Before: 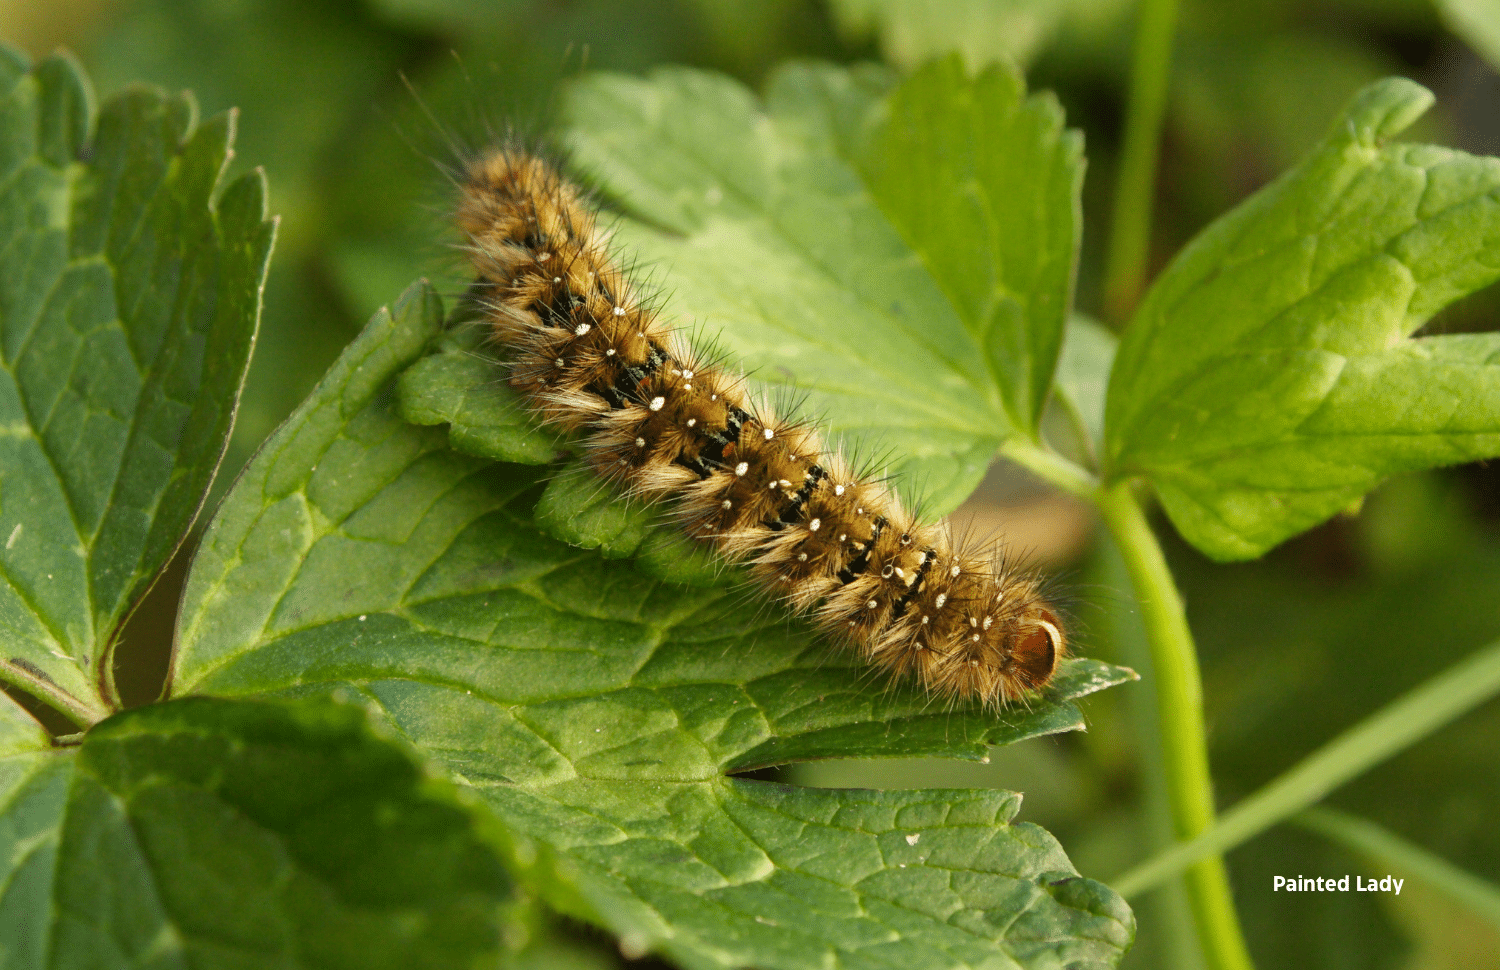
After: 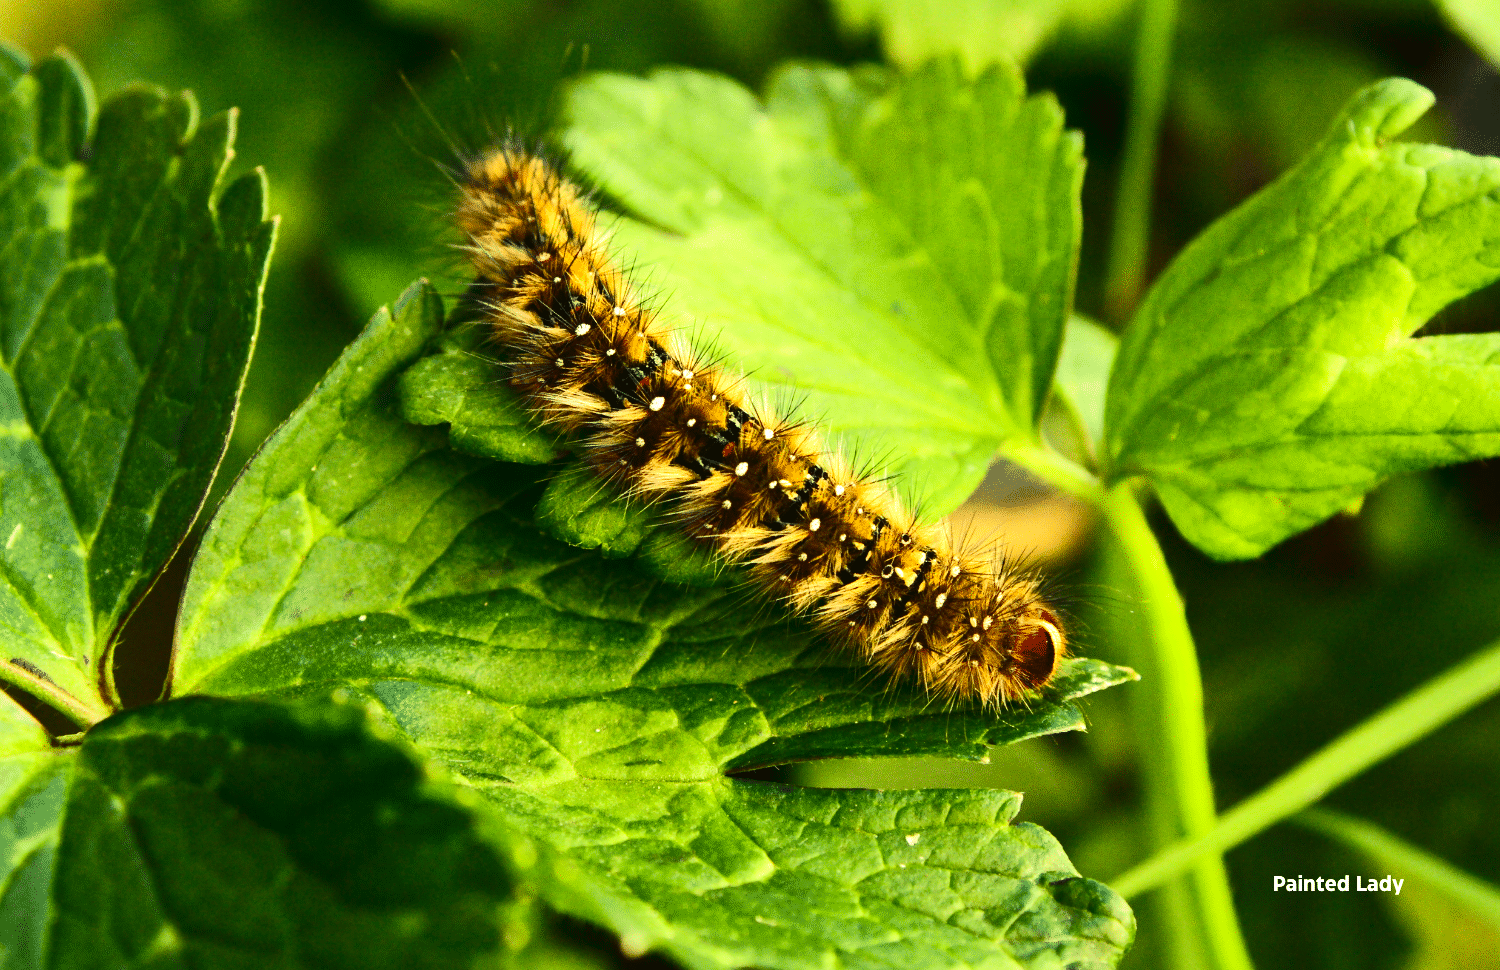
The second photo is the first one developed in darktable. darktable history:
tone curve: curves: ch0 [(0, 0.023) (0.132, 0.075) (0.251, 0.186) (0.463, 0.461) (0.662, 0.757) (0.854, 0.909) (1, 0.973)]; ch1 [(0, 0) (0.447, 0.411) (0.483, 0.469) (0.498, 0.496) (0.518, 0.514) (0.561, 0.579) (0.604, 0.645) (0.669, 0.73) (0.819, 0.93) (1, 1)]; ch2 [(0, 0) (0.307, 0.315) (0.425, 0.438) (0.483, 0.477) (0.503, 0.503) (0.526, 0.534) (0.567, 0.569) (0.617, 0.674) (0.703, 0.797) (0.985, 0.966)], color space Lab, independent channels
tone equalizer: -8 EV -0.75 EV, -7 EV -0.7 EV, -6 EV -0.6 EV, -5 EV -0.4 EV, -3 EV 0.4 EV, -2 EV 0.6 EV, -1 EV 0.7 EV, +0 EV 0.75 EV, edges refinement/feathering 500, mask exposure compensation -1.57 EV, preserve details no
